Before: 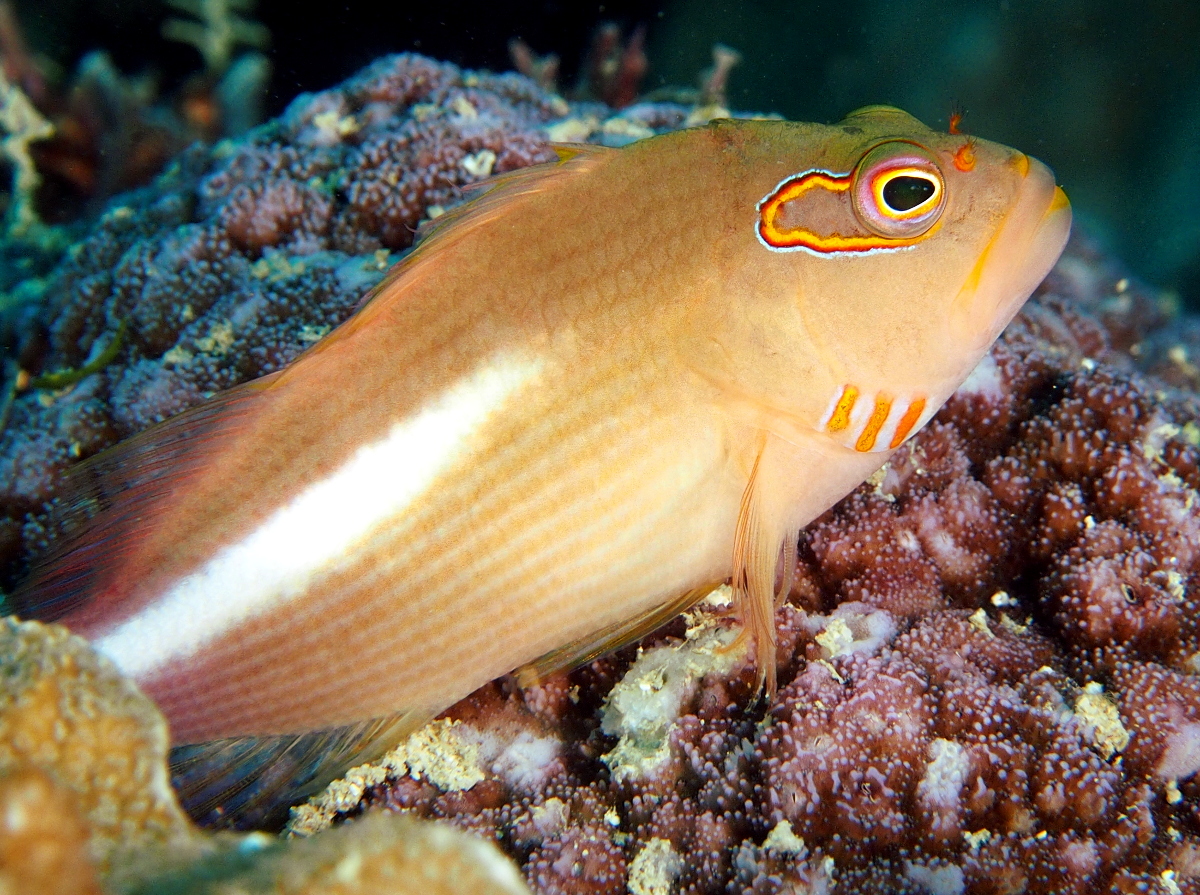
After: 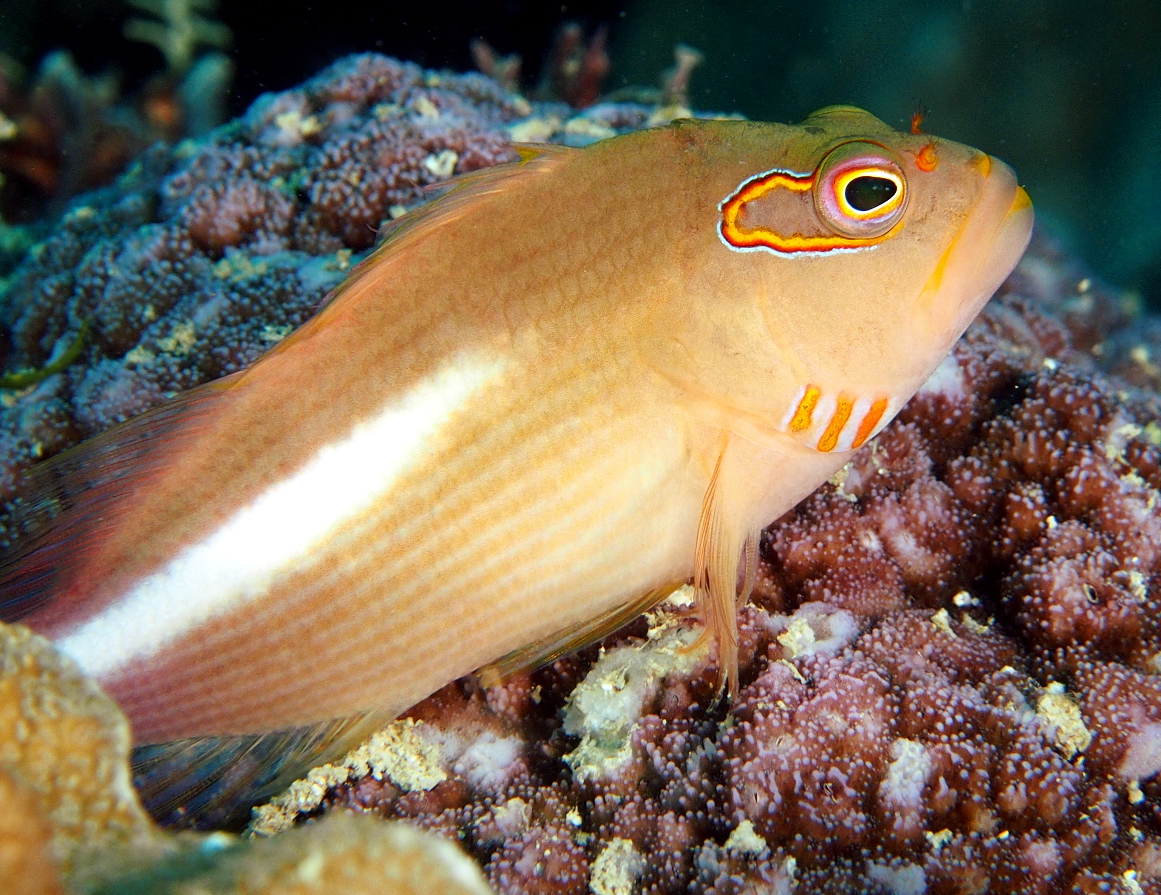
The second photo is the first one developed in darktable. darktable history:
crop and rotate: left 3.193%
